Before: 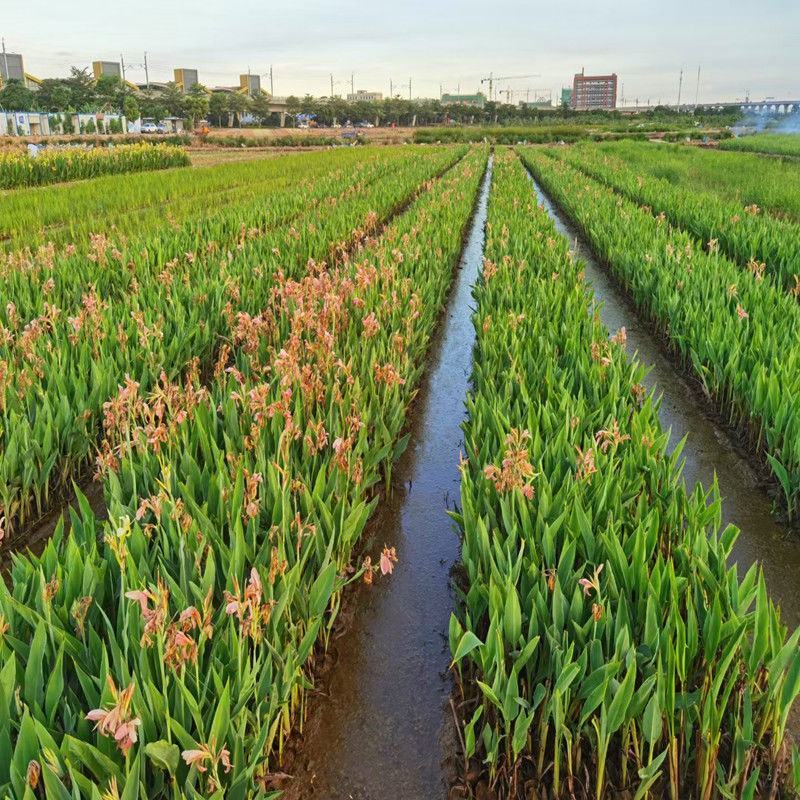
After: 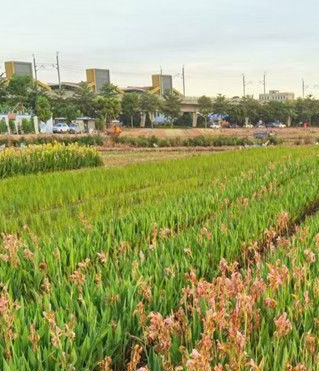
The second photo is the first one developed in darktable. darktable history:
crop and rotate: left 11.034%, top 0.062%, right 49.013%, bottom 53.451%
